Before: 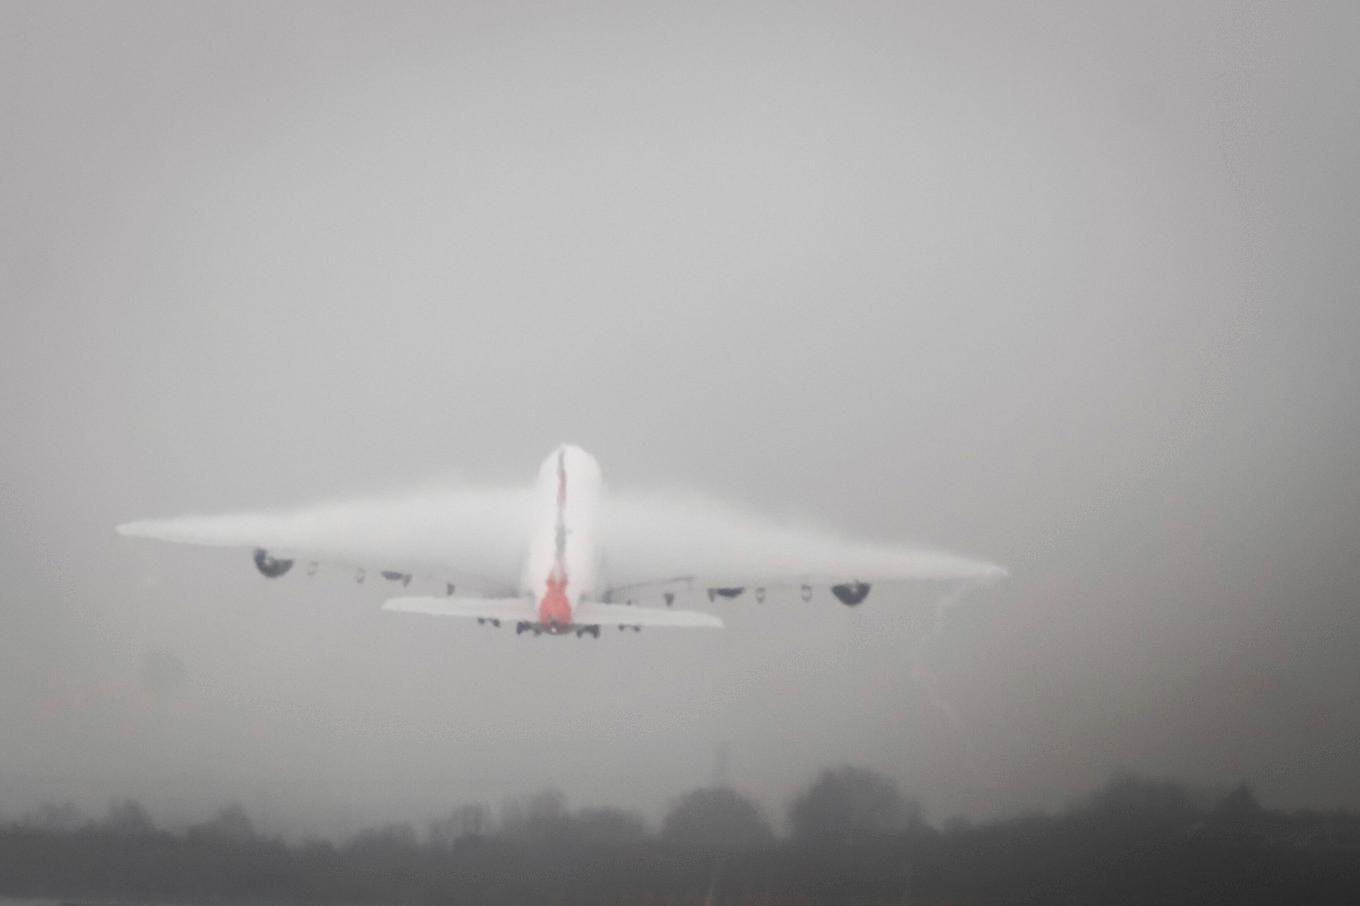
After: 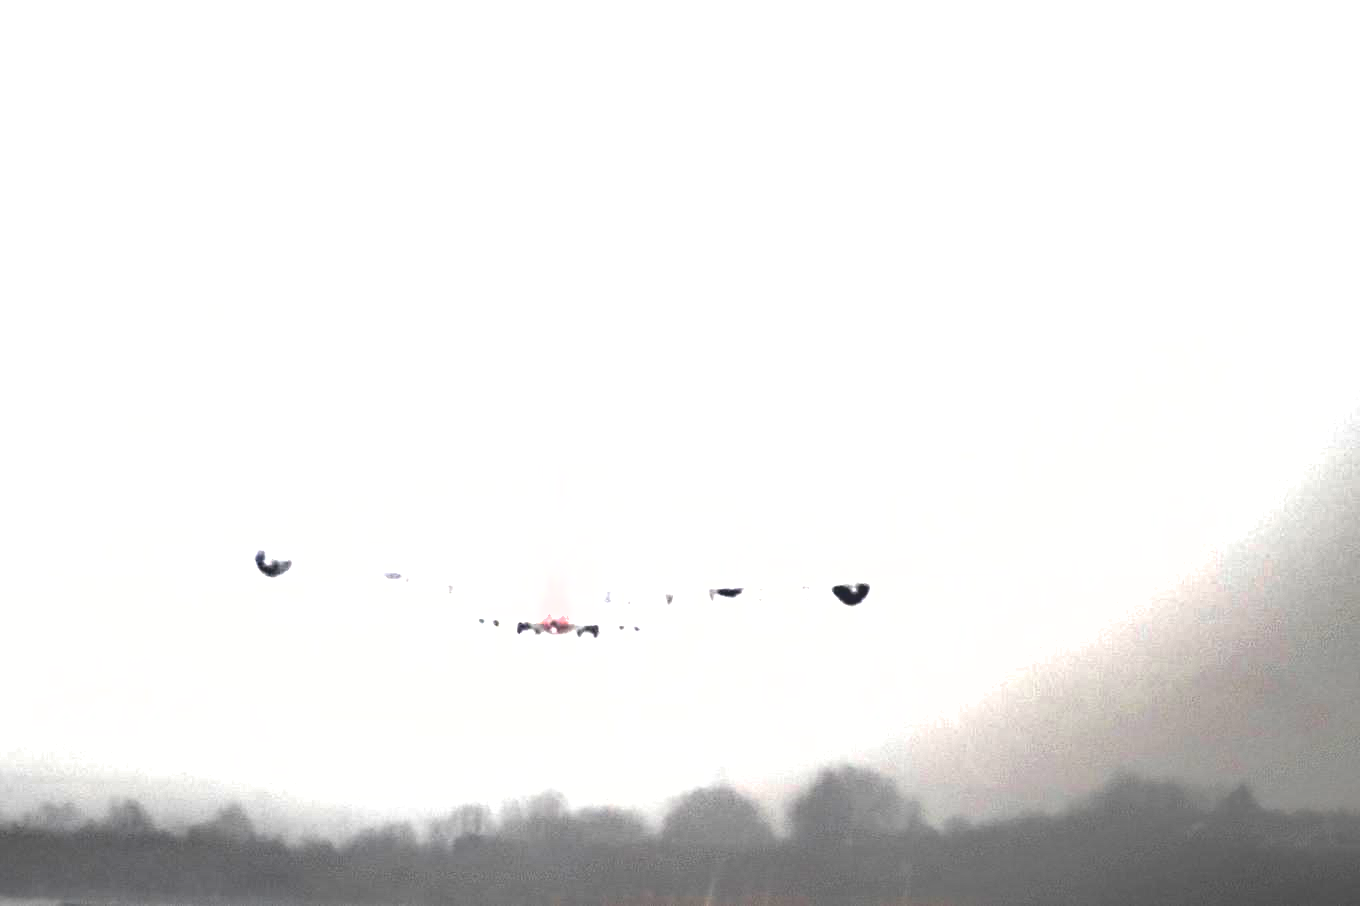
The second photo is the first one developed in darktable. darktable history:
exposure: black level correction 0.001, exposure 1.846 EV, compensate highlight preservation false
shadows and highlights: radius 102.01, shadows 50.45, highlights -65.37, soften with gaussian
